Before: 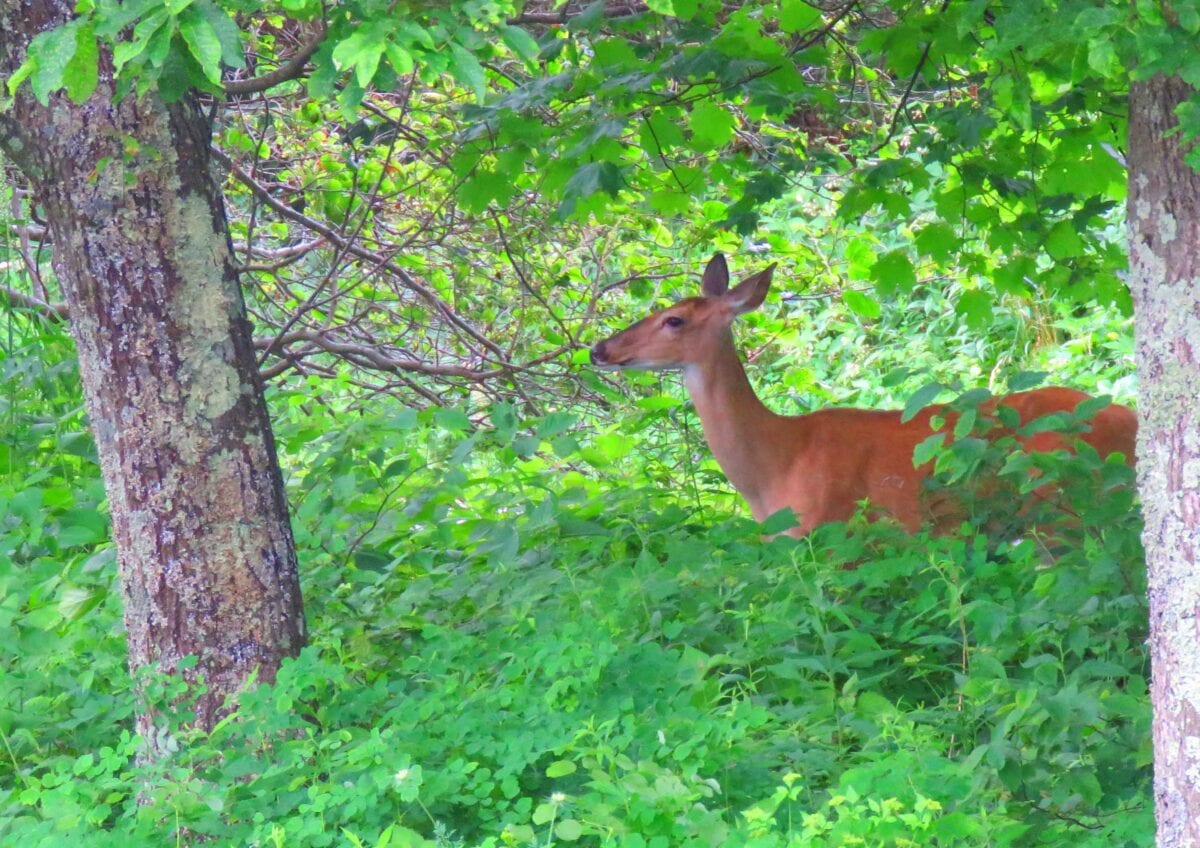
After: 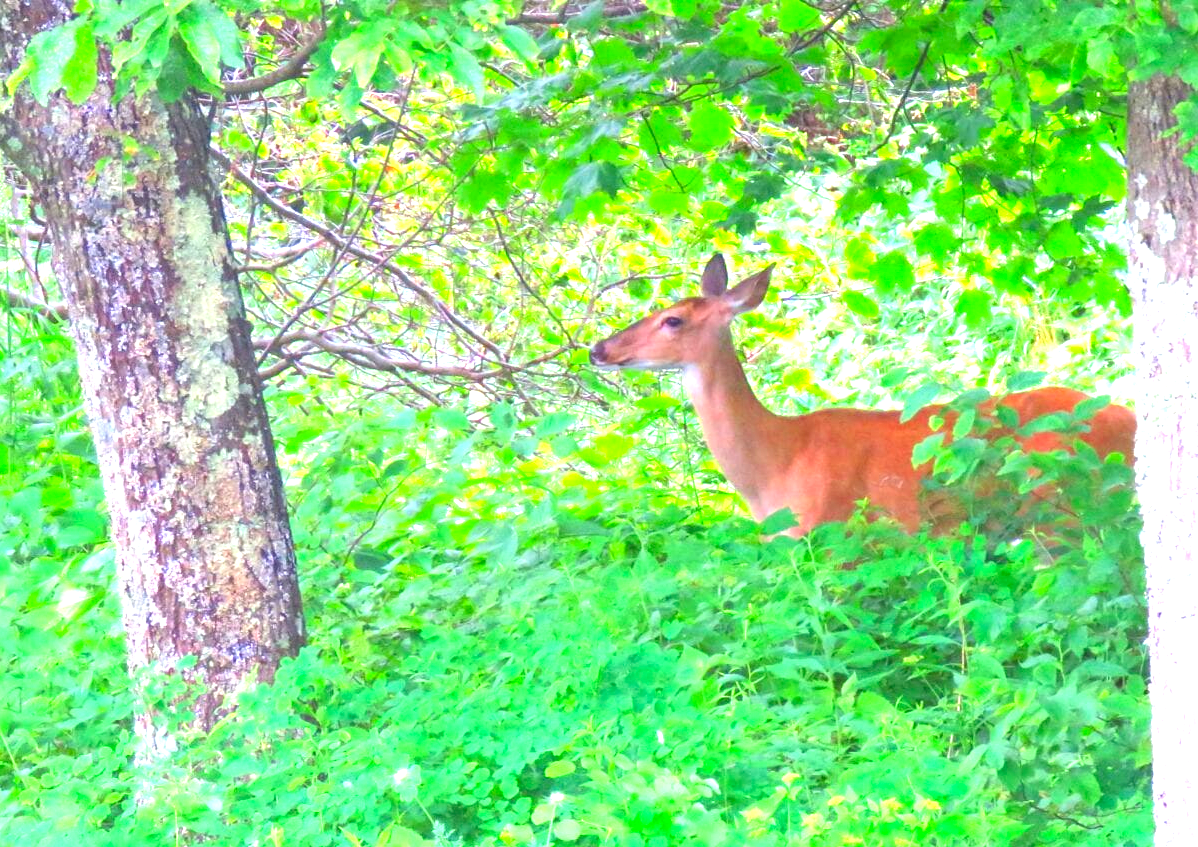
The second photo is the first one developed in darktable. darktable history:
color correction: highlights b* 0.029, saturation 1.15
crop and rotate: left 0.141%, bottom 0.004%
exposure: black level correction 0, exposure 1.35 EV, compensate highlight preservation false
